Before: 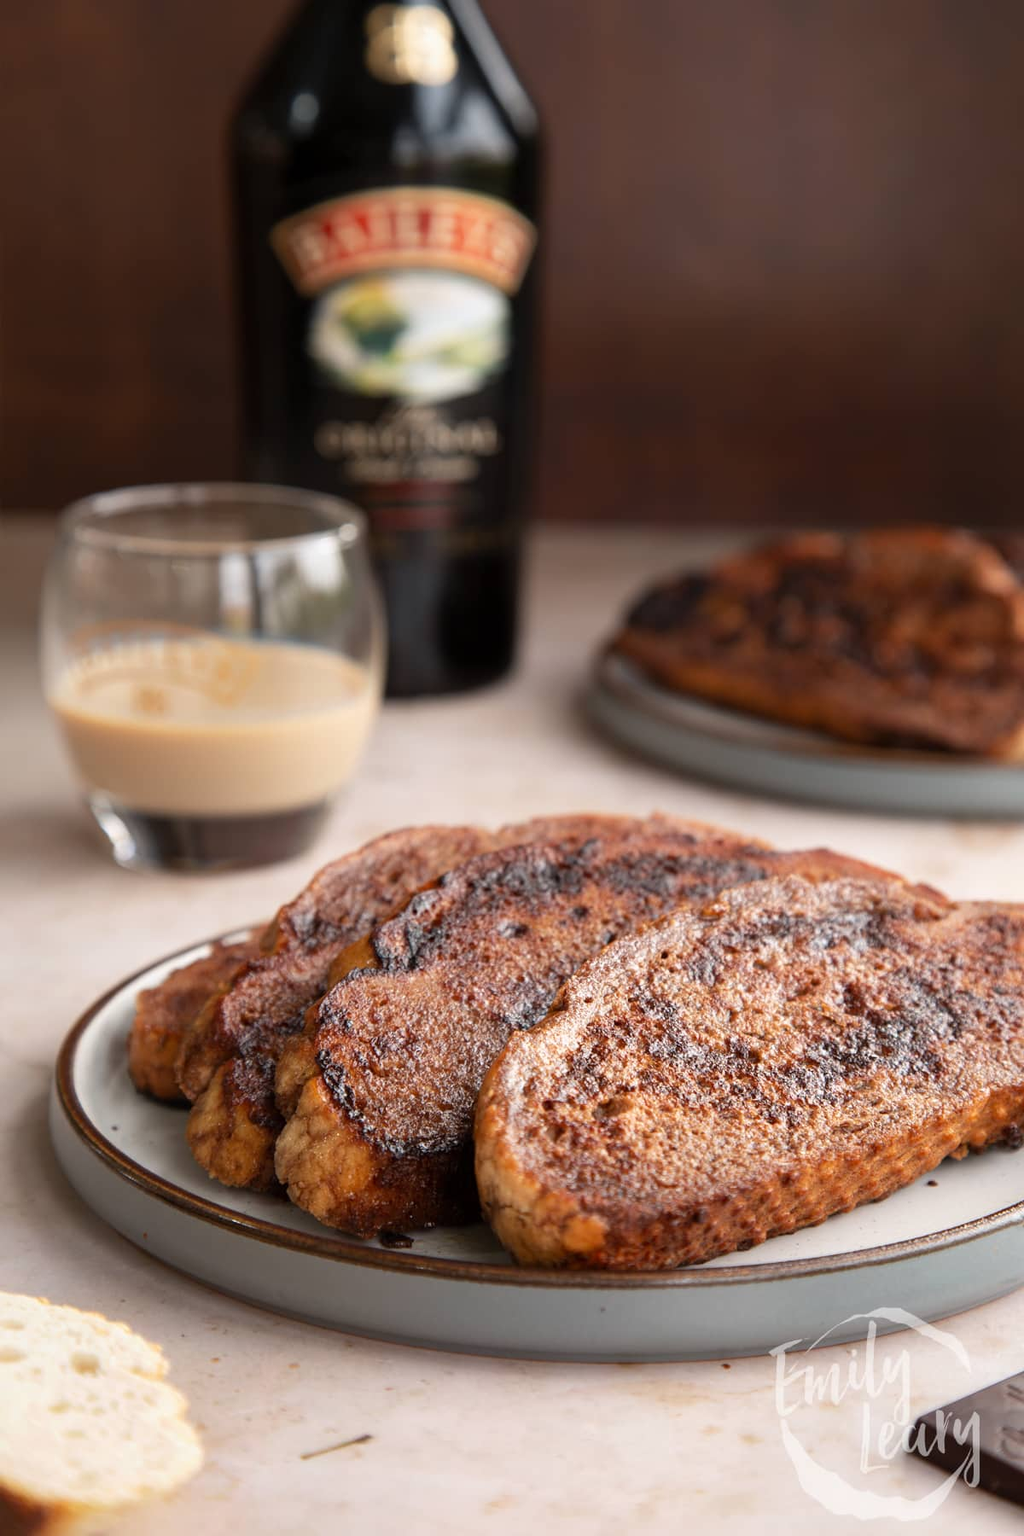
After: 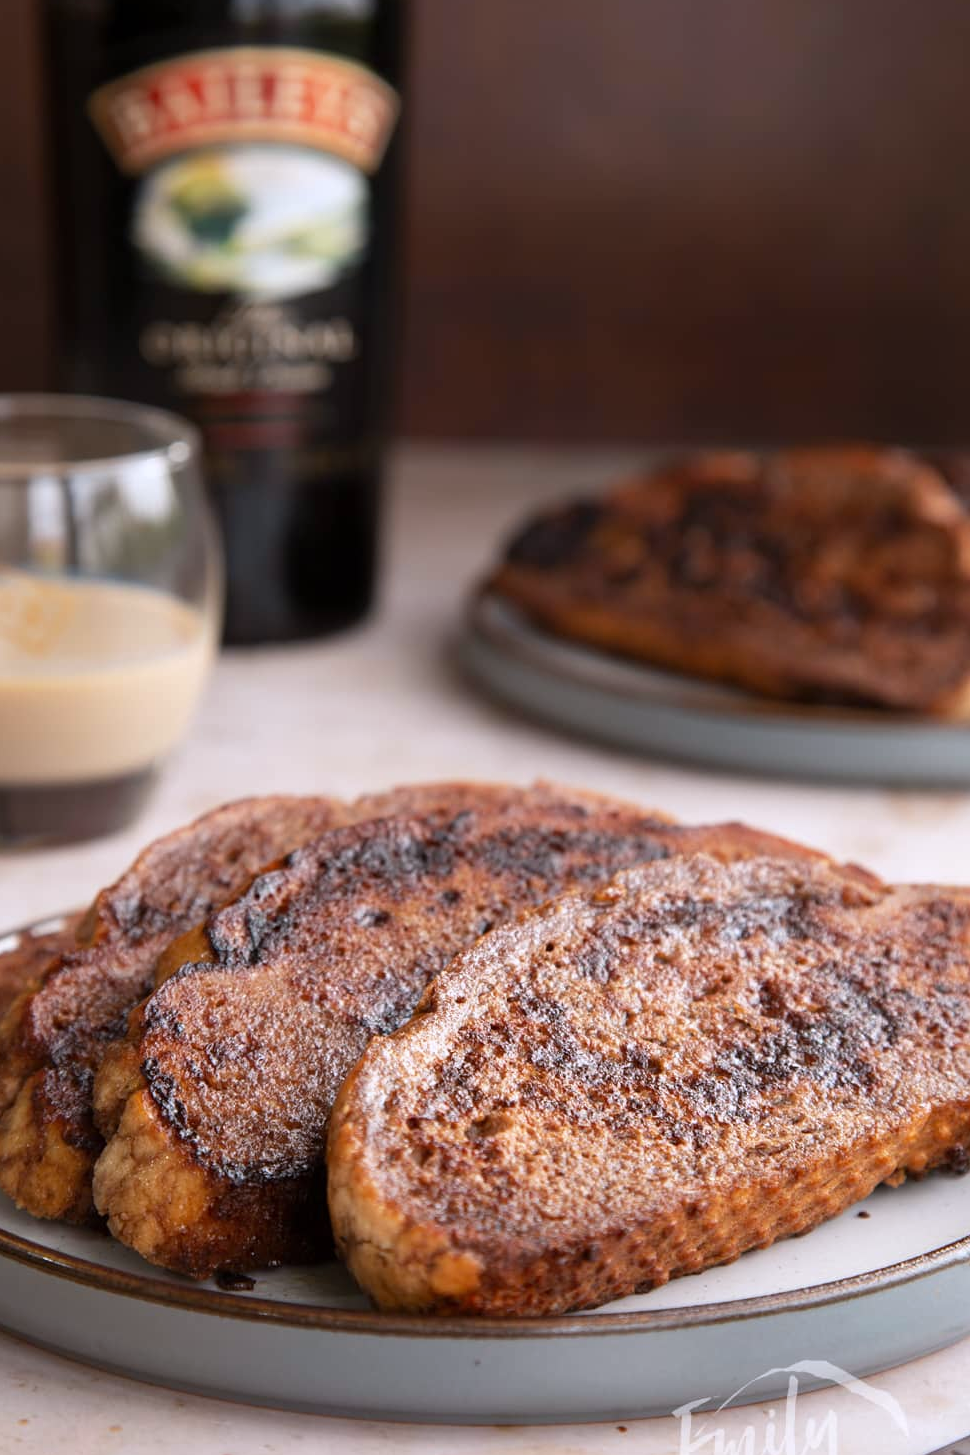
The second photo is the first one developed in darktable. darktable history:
crop: left 19.159%, top 9.58%, bottom 9.58%
white balance: red 0.984, blue 1.059
